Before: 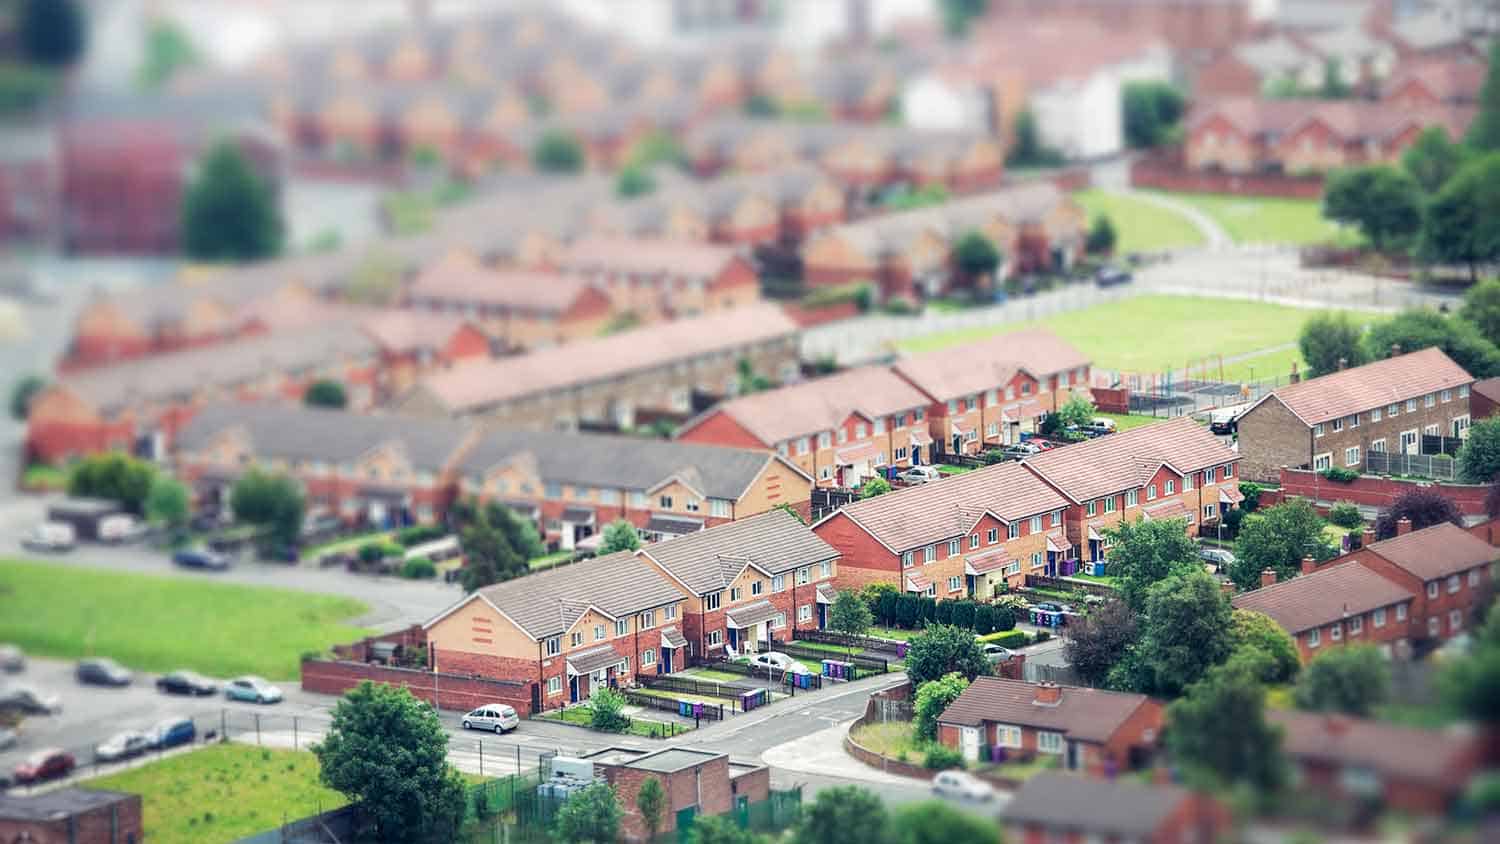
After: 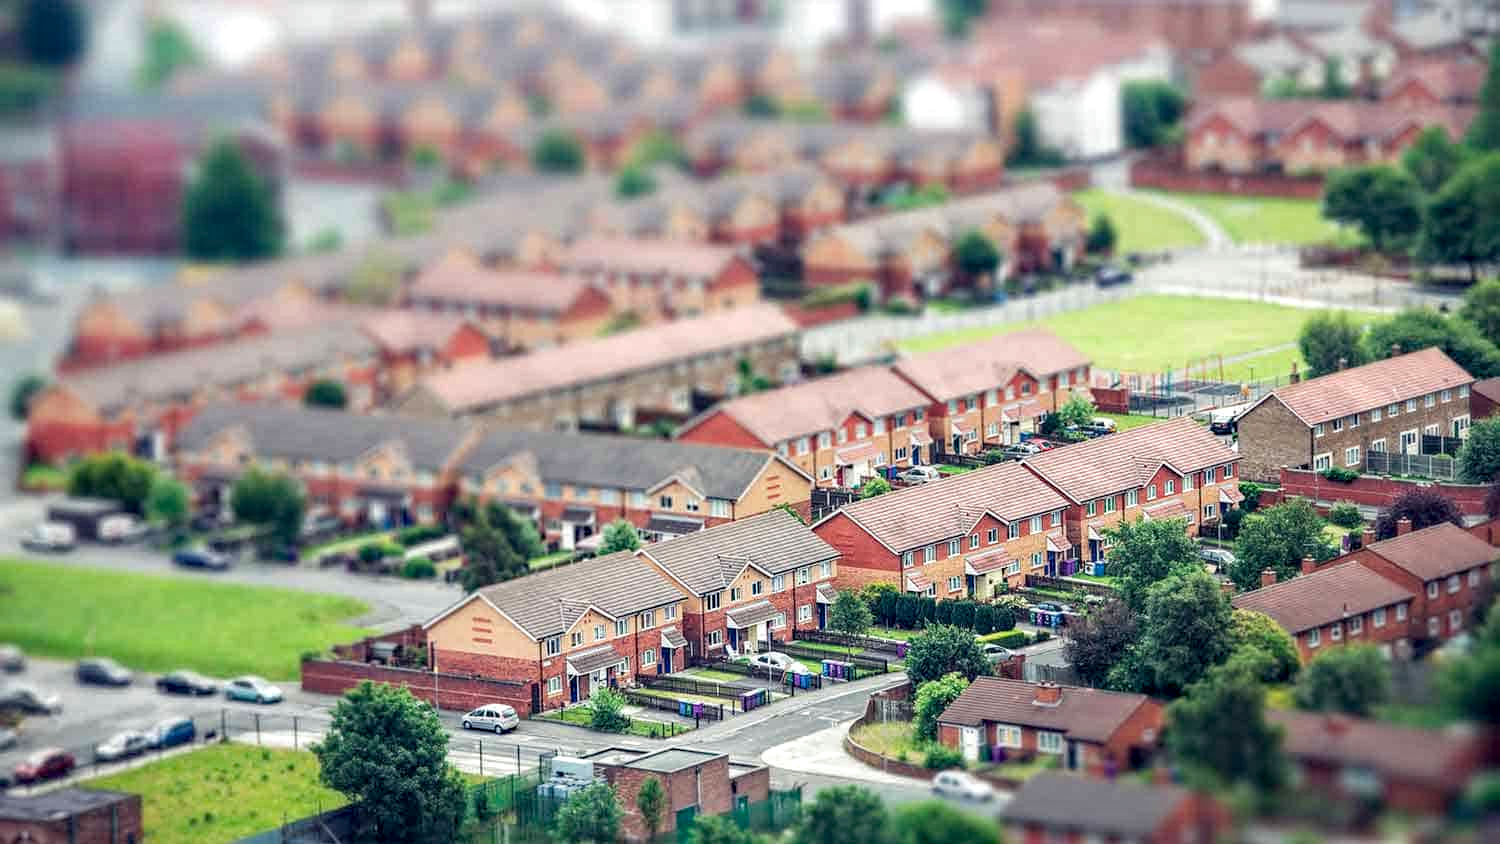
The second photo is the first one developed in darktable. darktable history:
haze removal: strength 0.285, distance 0.253, compatibility mode true, adaptive false
local contrast: detail 130%
